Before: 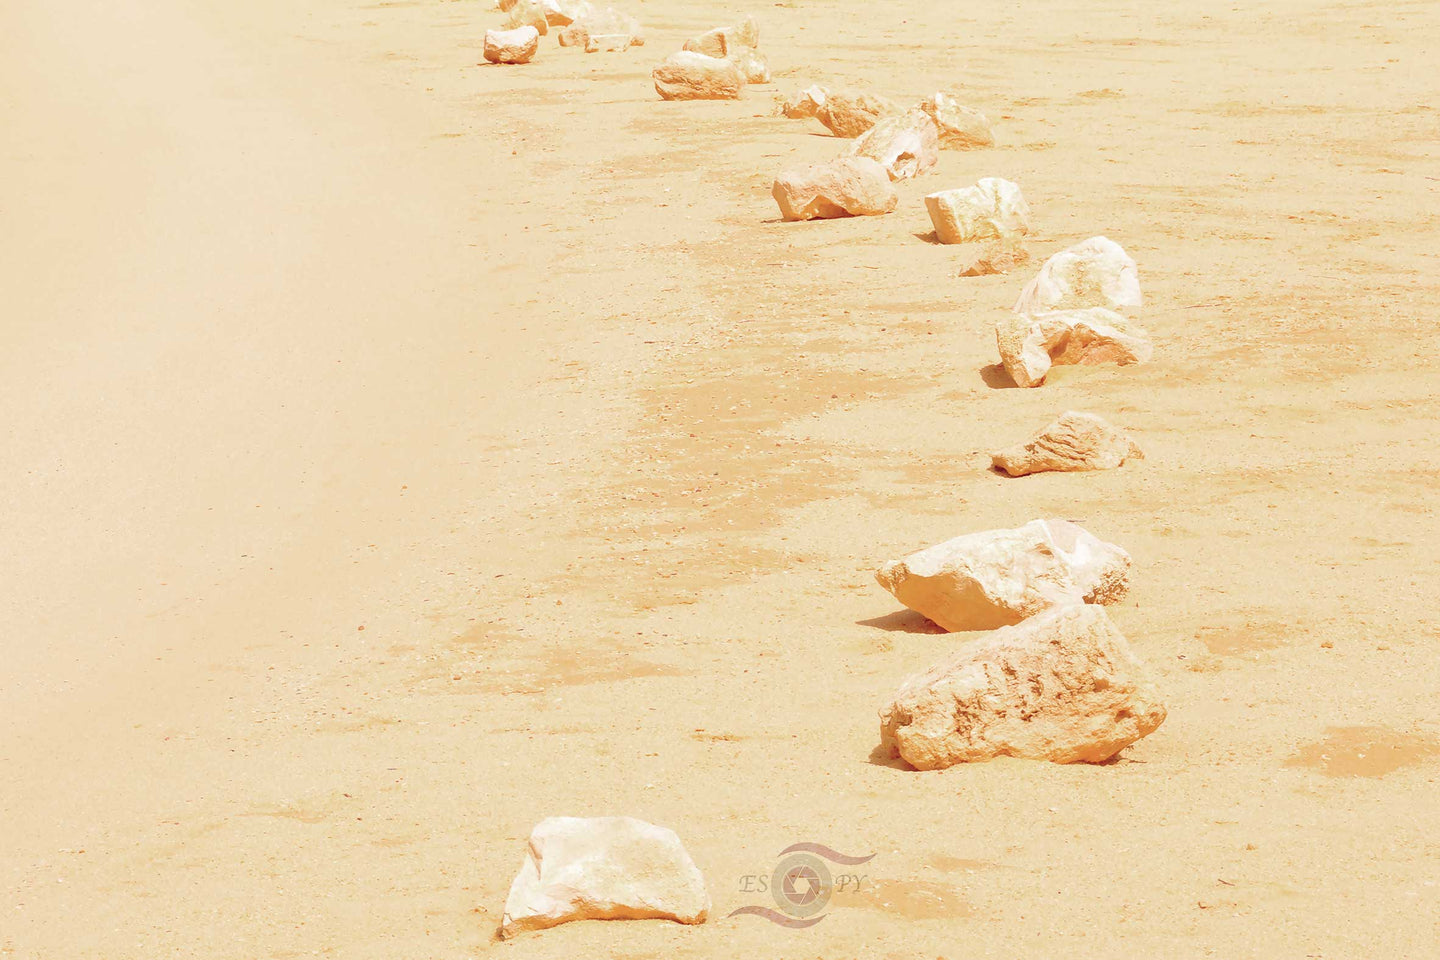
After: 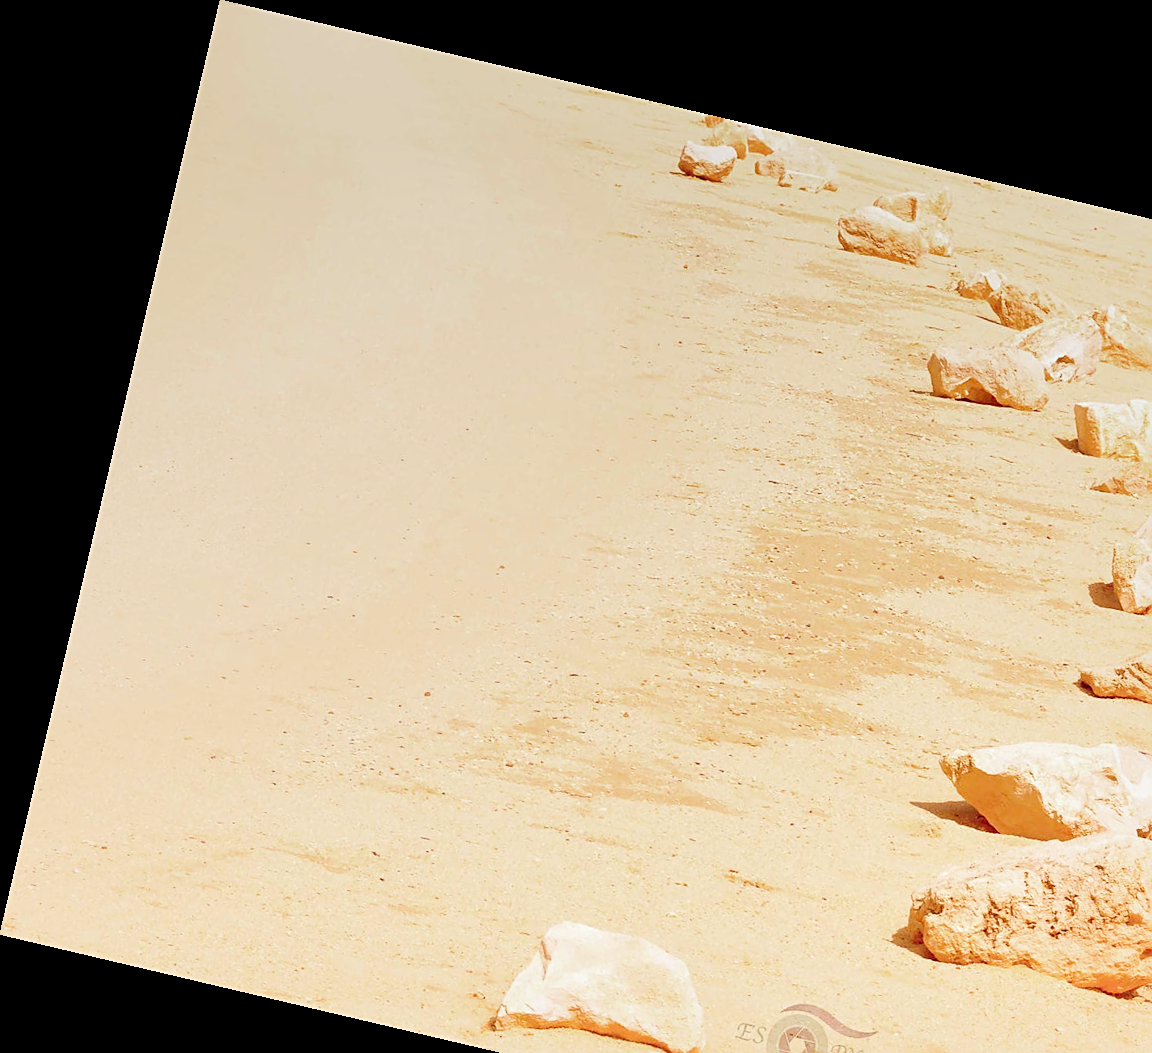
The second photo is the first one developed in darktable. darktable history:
sharpen: on, module defaults
crop: right 28.885%, bottom 16.626%
rotate and perspective: rotation 13.27°, automatic cropping off
exposure: exposure 0.485 EV, compensate highlight preservation false
filmic rgb: black relative exposure -5 EV, hardness 2.88, contrast 1.3
color correction: saturation 1.11
local contrast: mode bilateral grid, contrast 100, coarseness 100, detail 165%, midtone range 0.2
graduated density: on, module defaults
